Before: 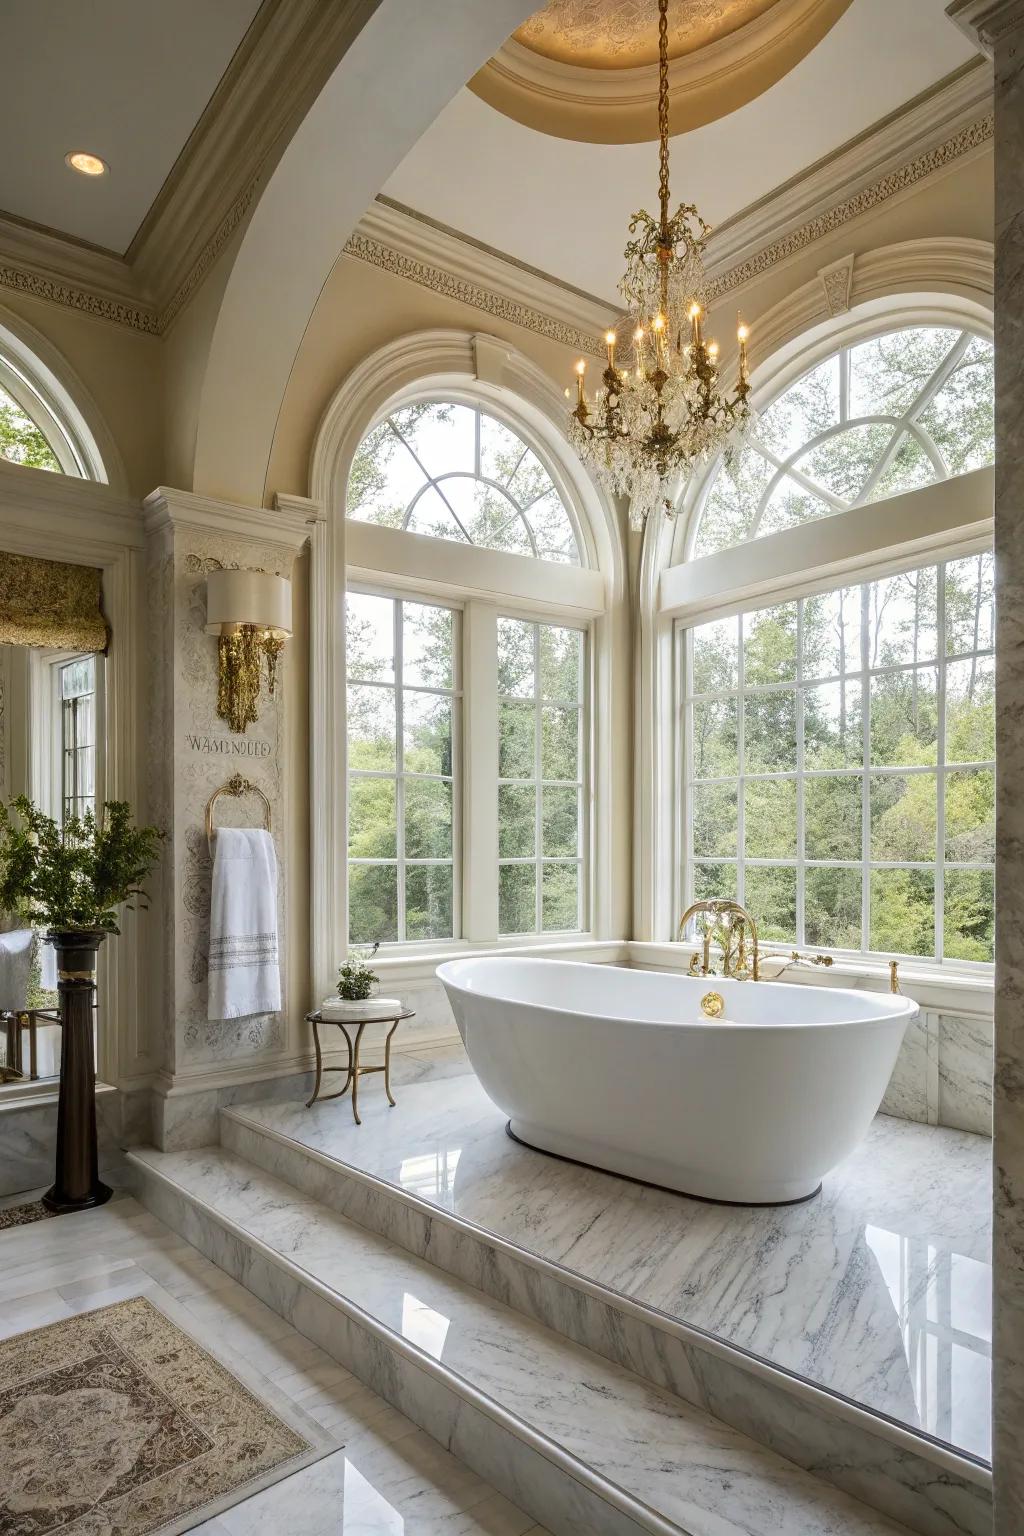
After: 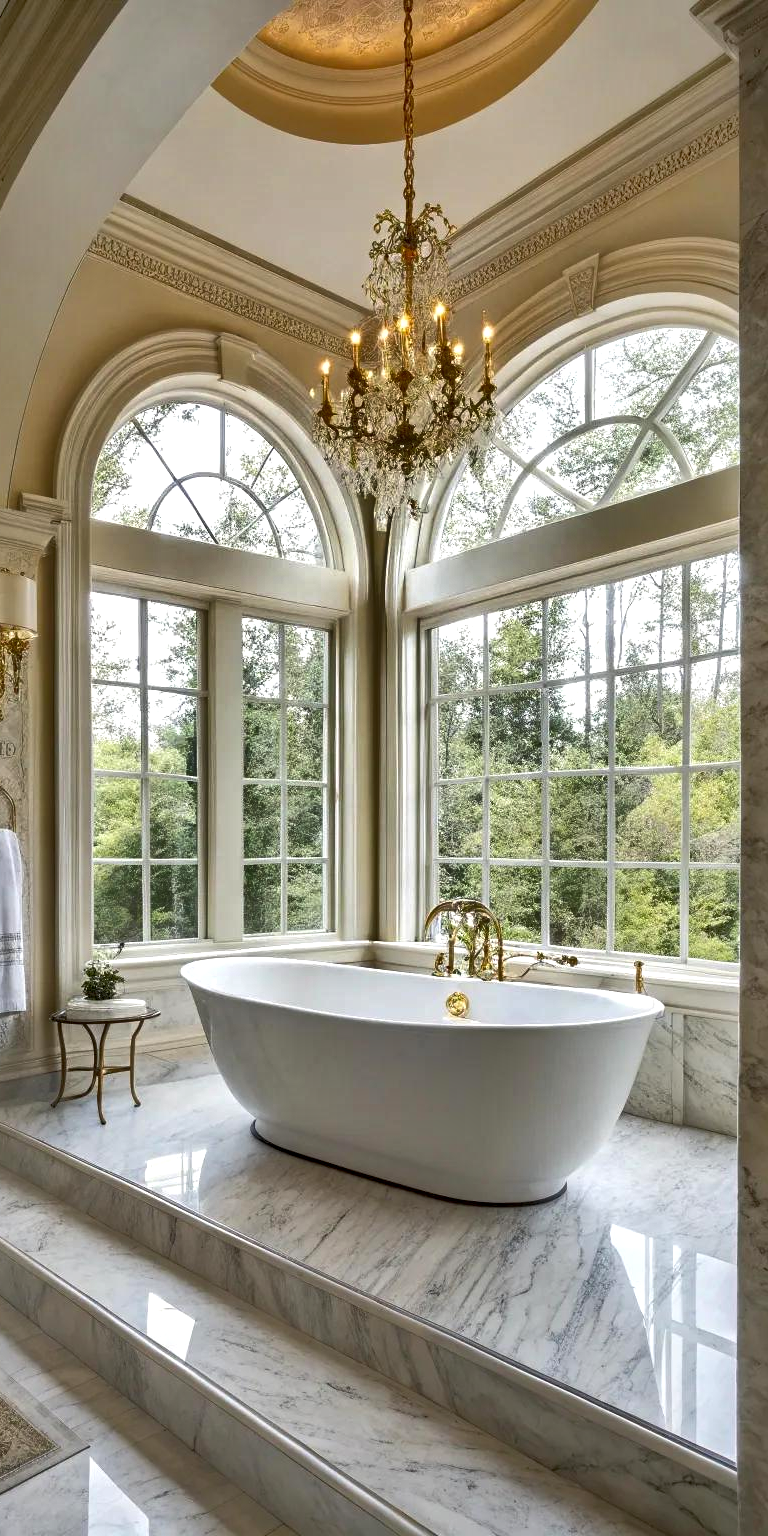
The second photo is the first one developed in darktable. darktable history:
exposure: black level correction 0.005, exposure 0.413 EV, compensate highlight preservation false
shadows and highlights: white point adjustment -3.74, highlights -63.82, soften with gaussian
crop and rotate: left 24.975%
